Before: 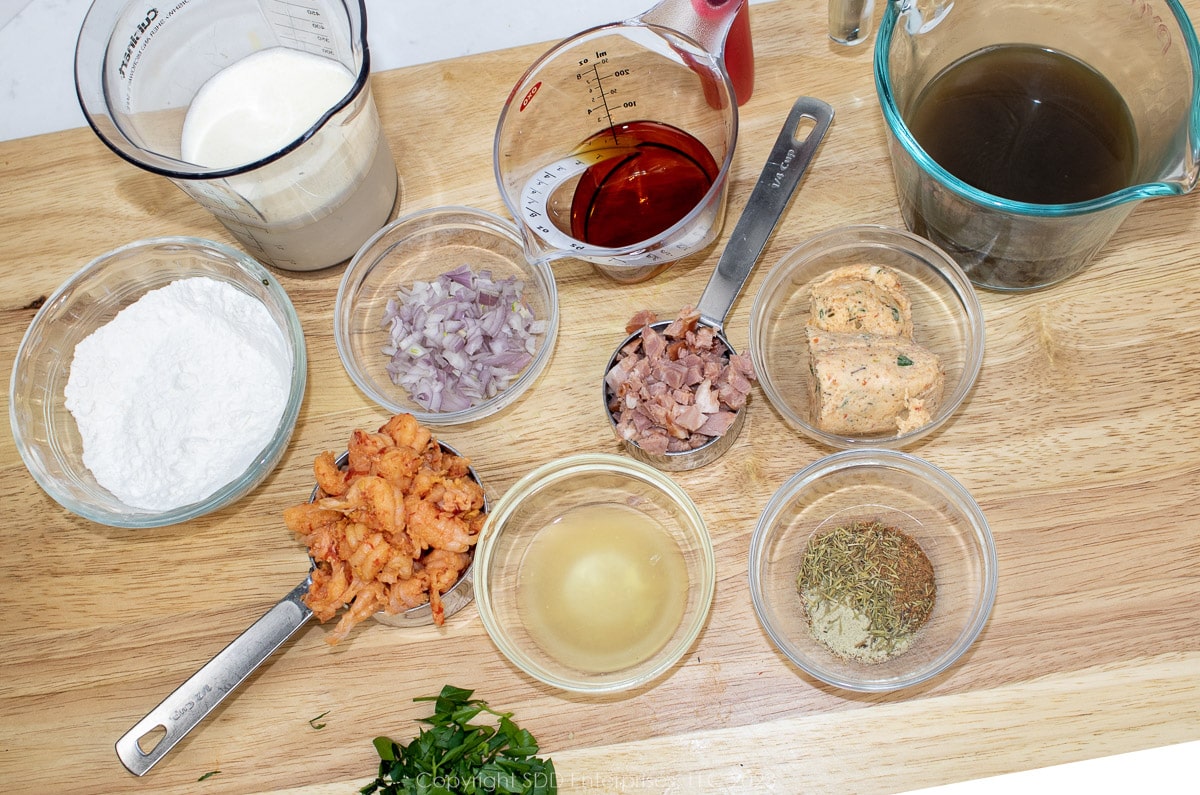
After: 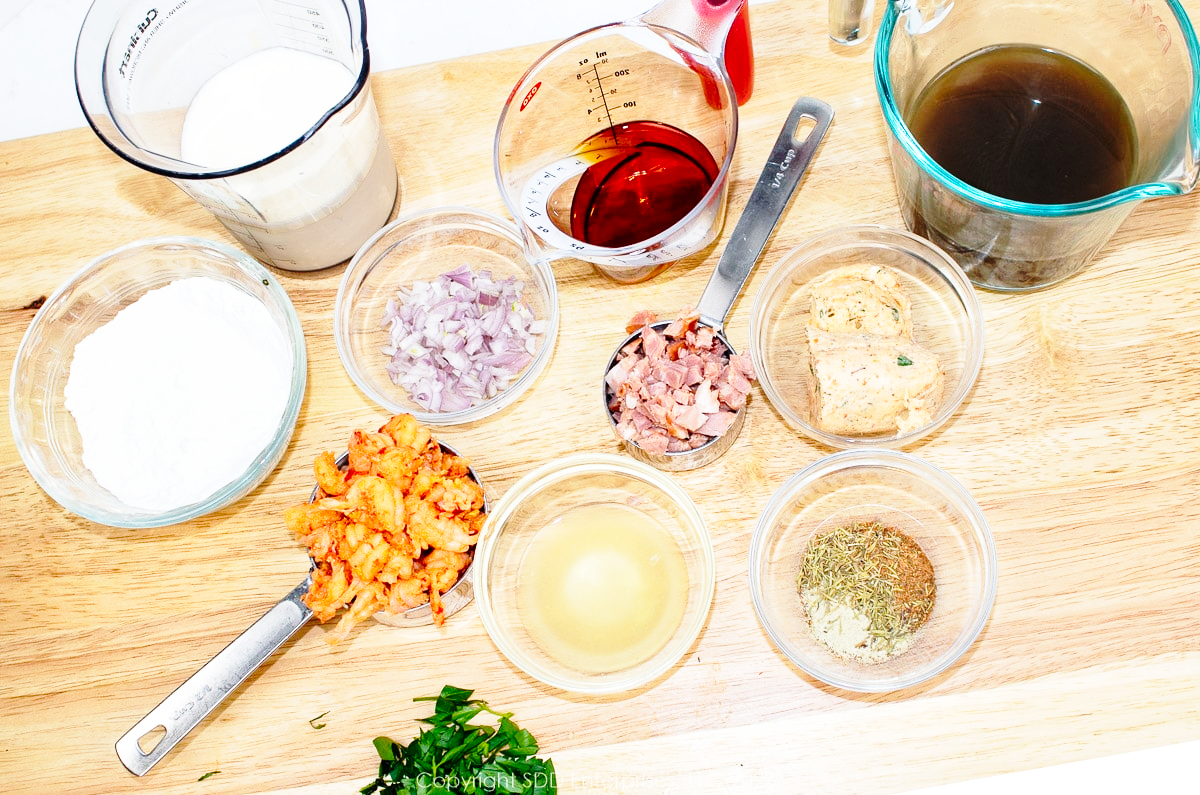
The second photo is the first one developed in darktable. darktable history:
base curve: curves: ch0 [(0, 0) (0.028, 0.03) (0.105, 0.232) (0.387, 0.748) (0.754, 0.968) (1, 1)], preserve colors none
tone equalizer: edges refinement/feathering 500, mask exposure compensation -1.57 EV, preserve details no
